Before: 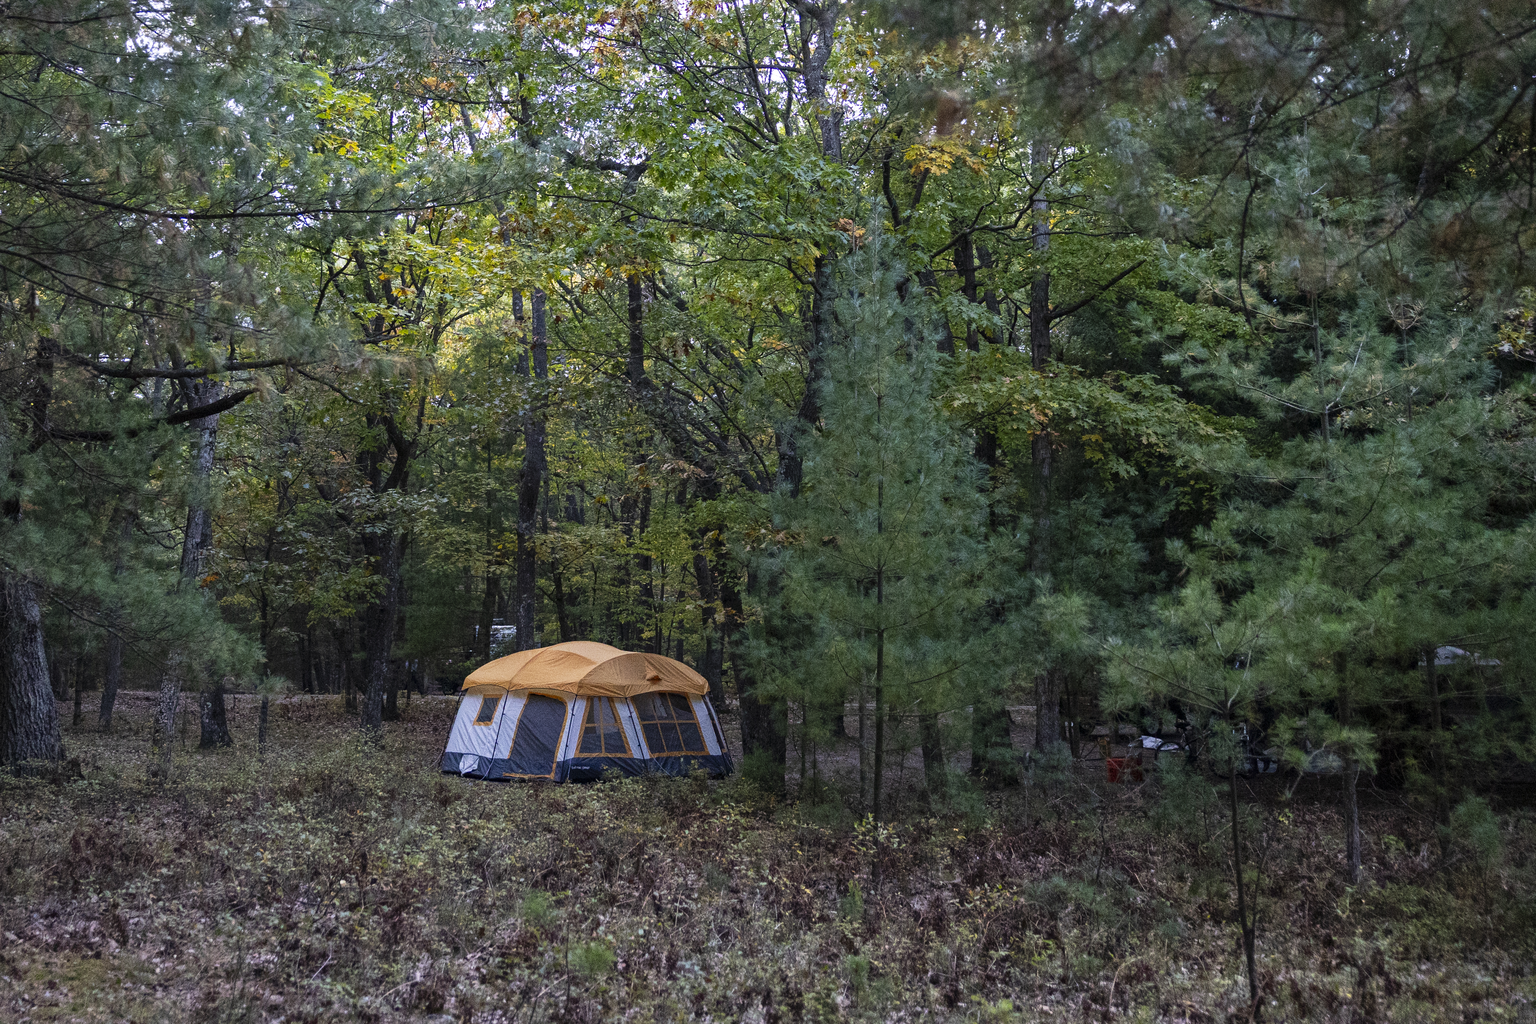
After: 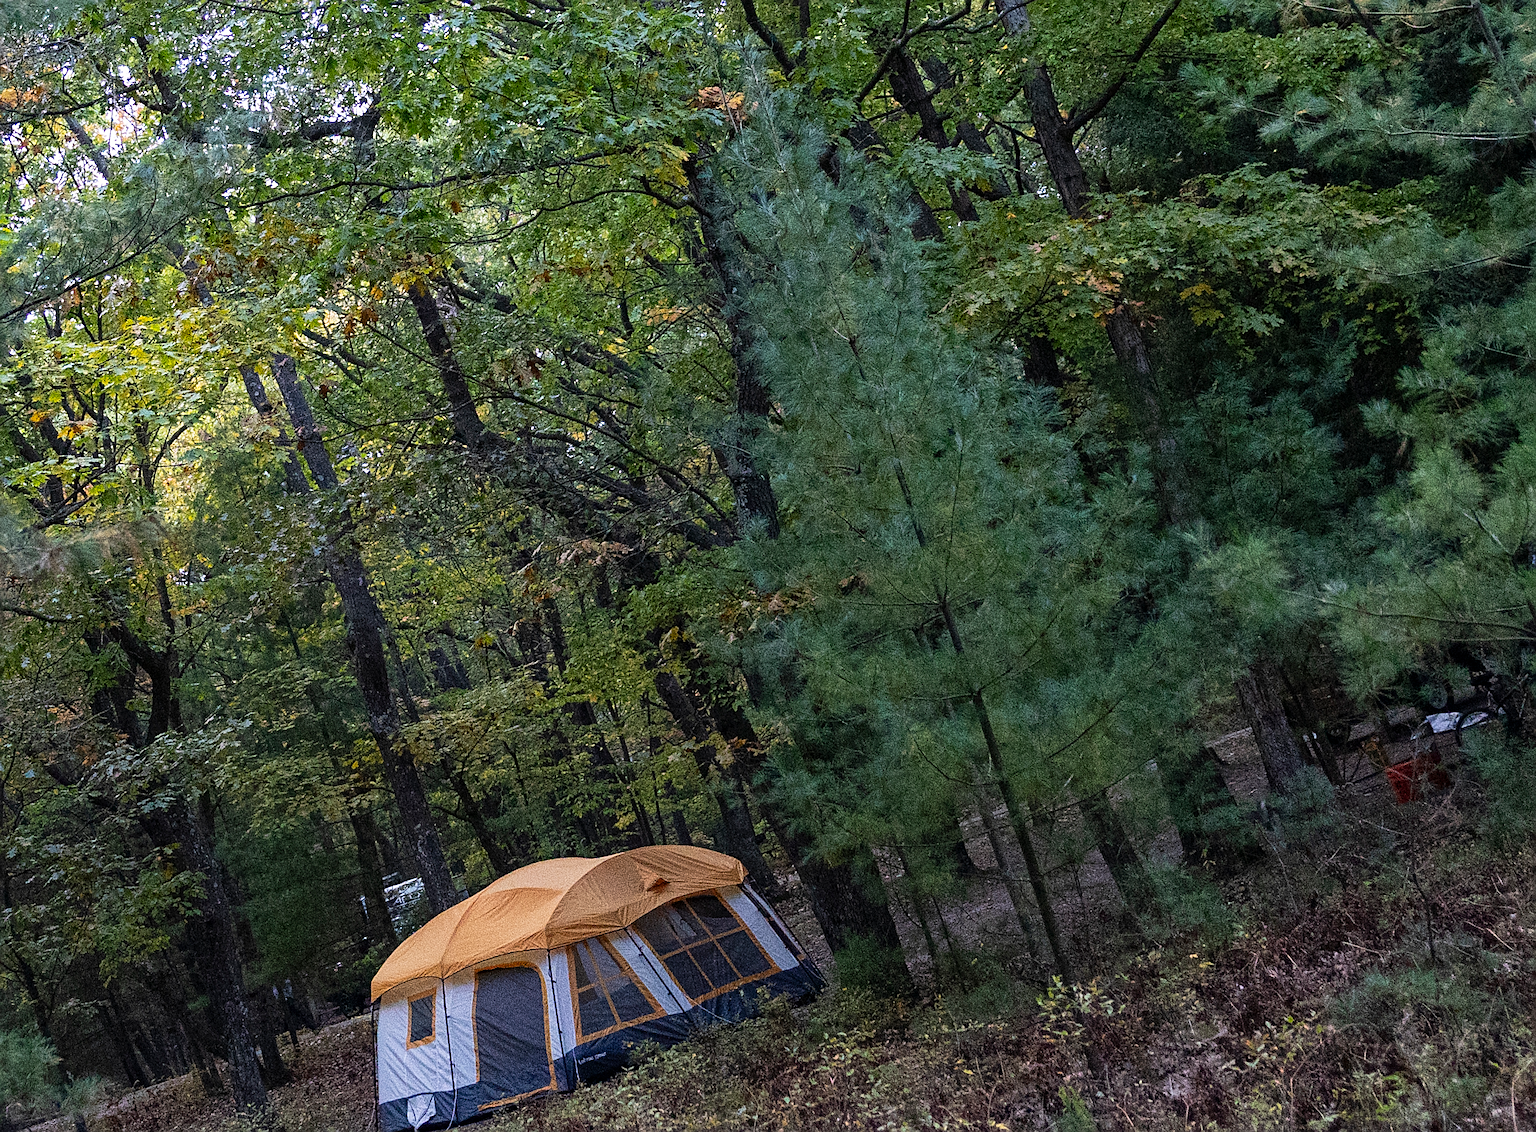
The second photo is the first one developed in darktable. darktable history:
crop and rotate: angle 19°, left 6.753%, right 3.766%, bottom 1.076%
sharpen: on, module defaults
